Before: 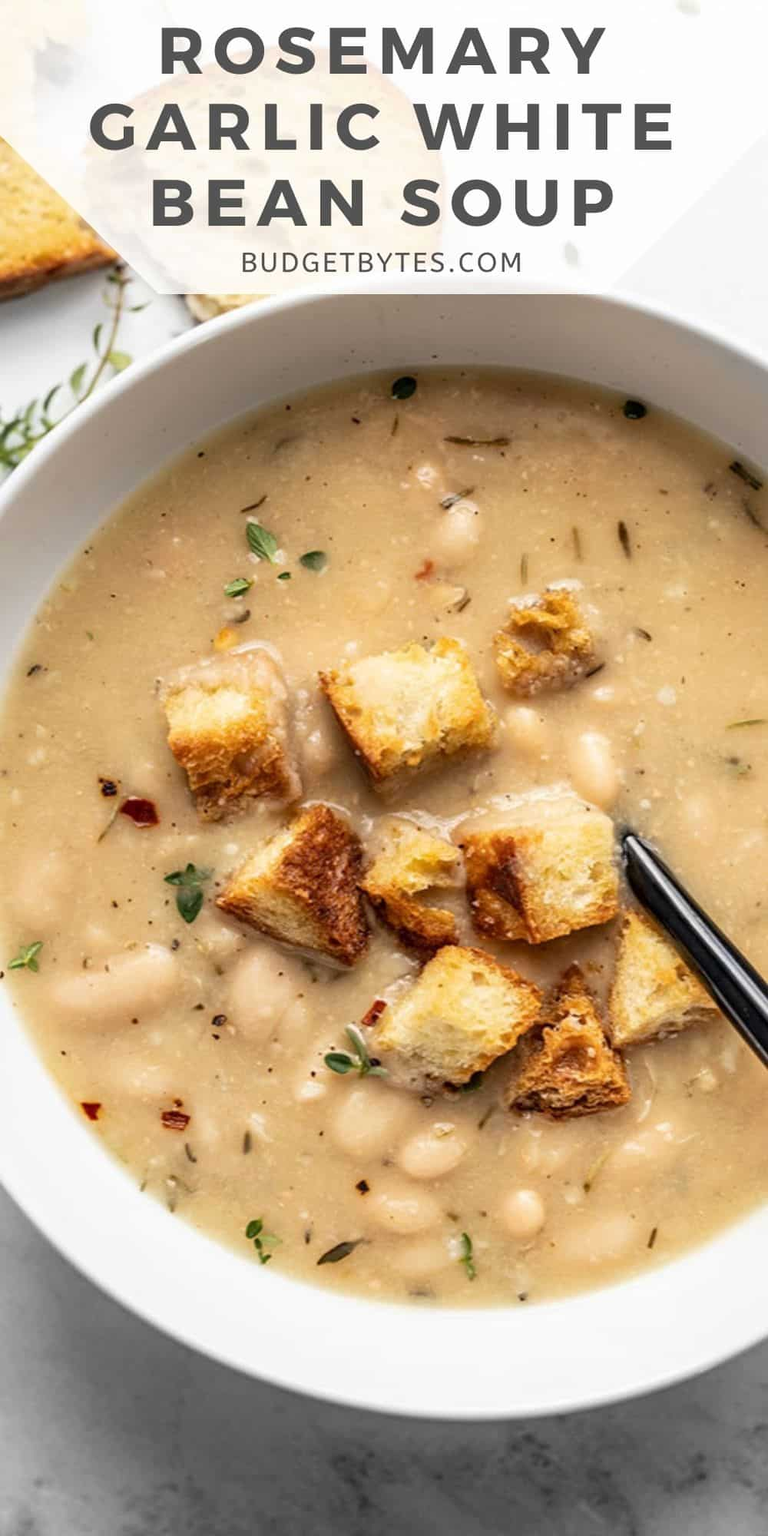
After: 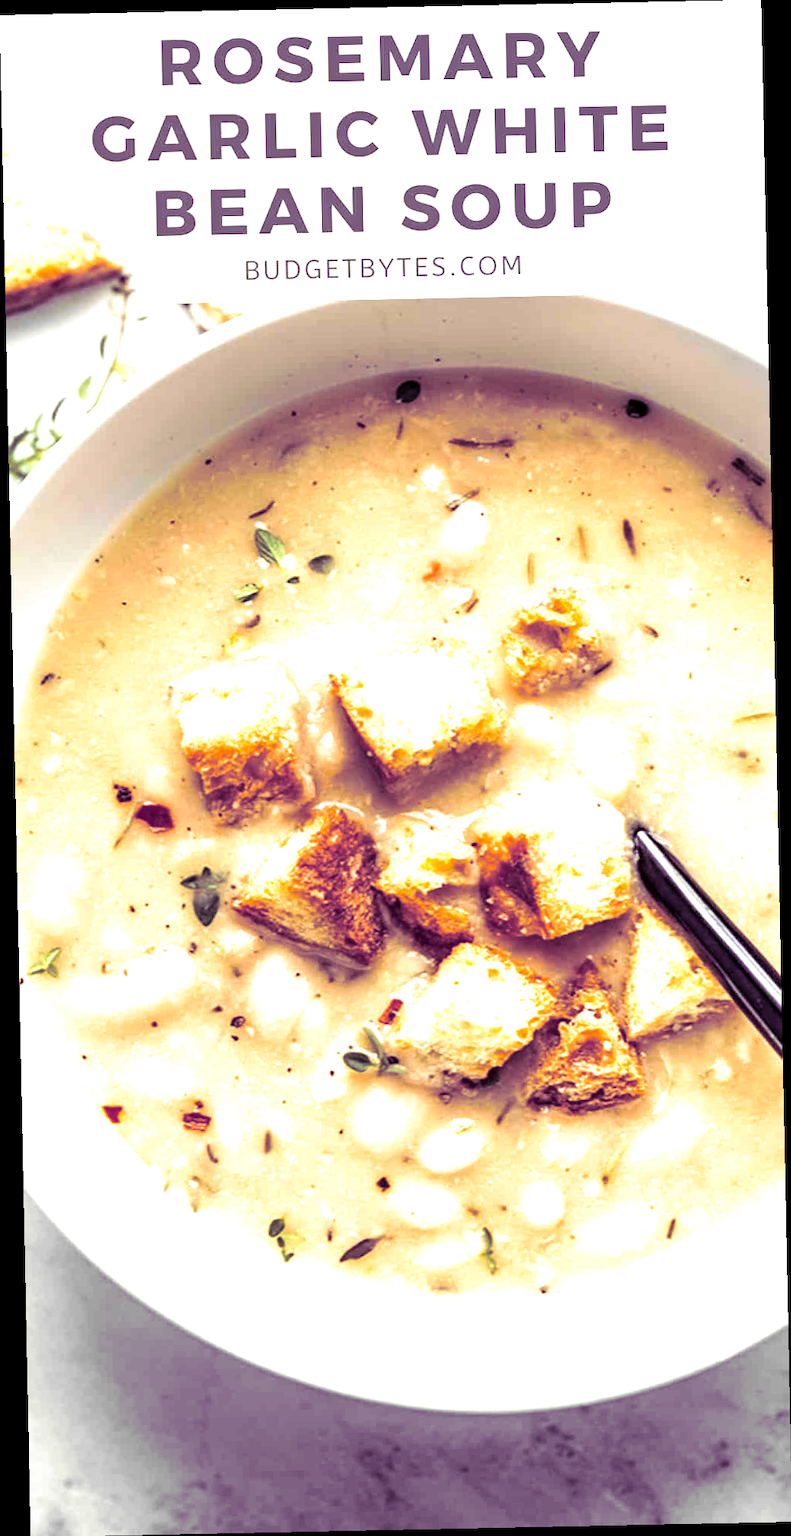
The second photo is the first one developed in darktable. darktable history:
haze removal: compatibility mode true, adaptive false
split-toning: shadows › hue 277.2°, shadows › saturation 0.74
rotate and perspective: rotation -1.17°, automatic cropping off
exposure: exposure 1.16 EV, compensate exposure bias true, compensate highlight preservation false
